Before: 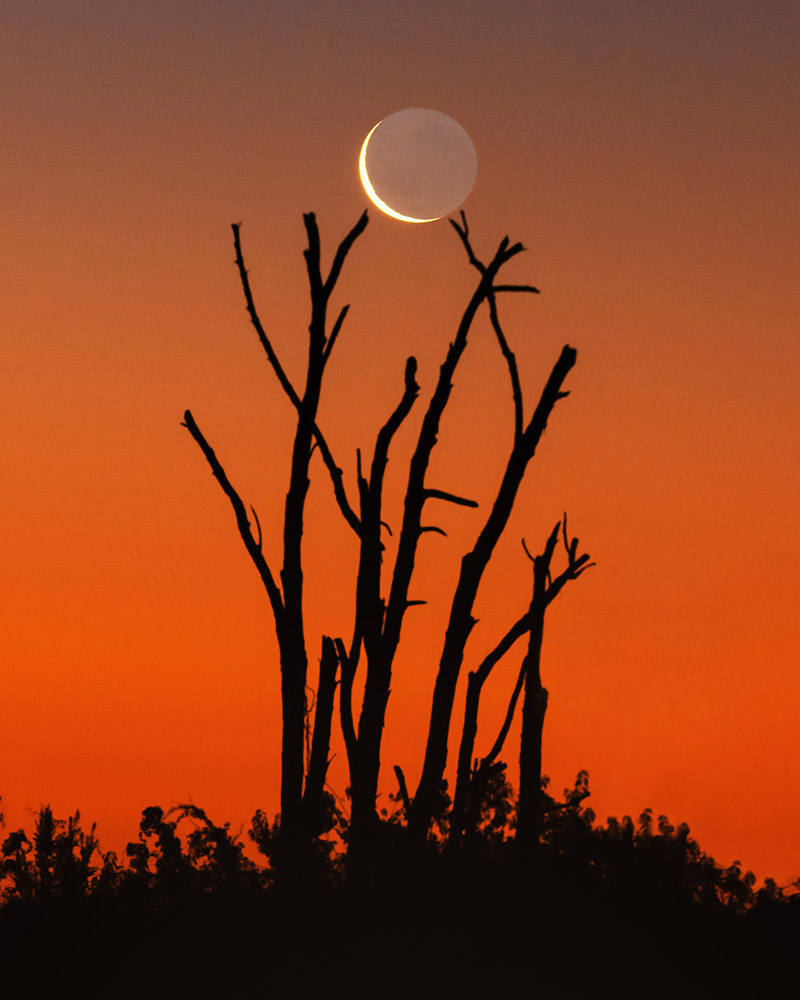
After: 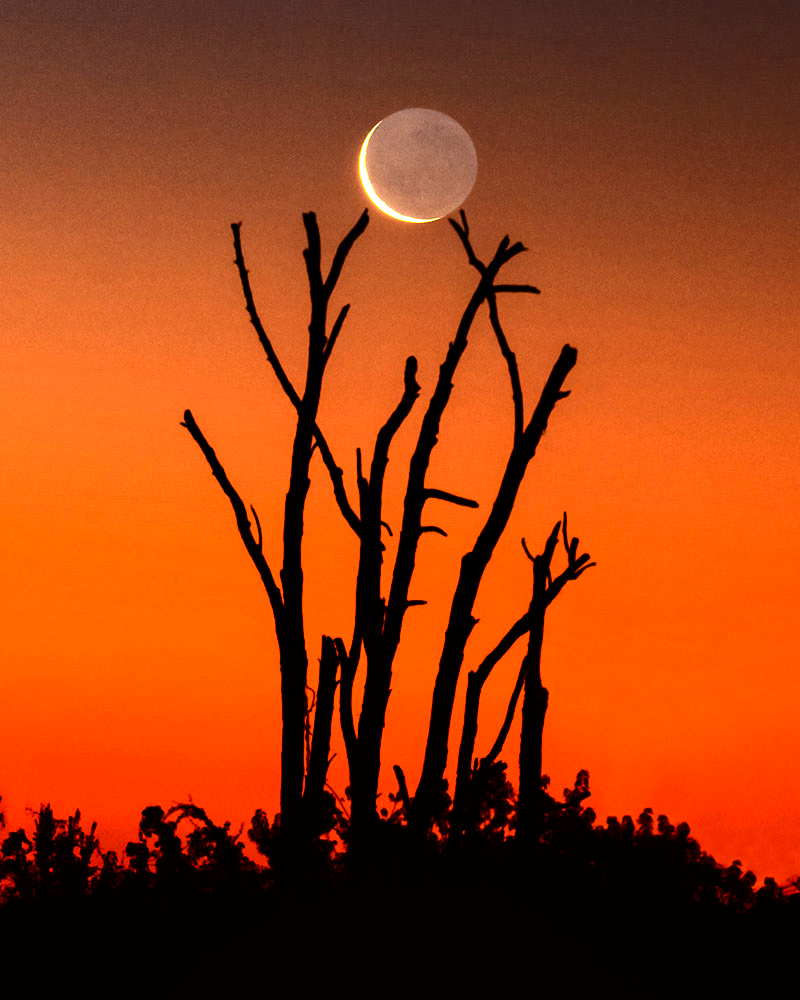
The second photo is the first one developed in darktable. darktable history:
tone equalizer: -8 EV -1.08 EV, -7 EV -1.01 EV, -6 EV -0.867 EV, -5 EV -0.578 EV, -3 EV 0.578 EV, -2 EV 0.867 EV, -1 EV 1.01 EV, +0 EV 1.08 EV, edges refinement/feathering 500, mask exposure compensation -1.57 EV, preserve details no
contrast brightness saturation: contrast 0.2, brightness -0.11, saturation 0.1
